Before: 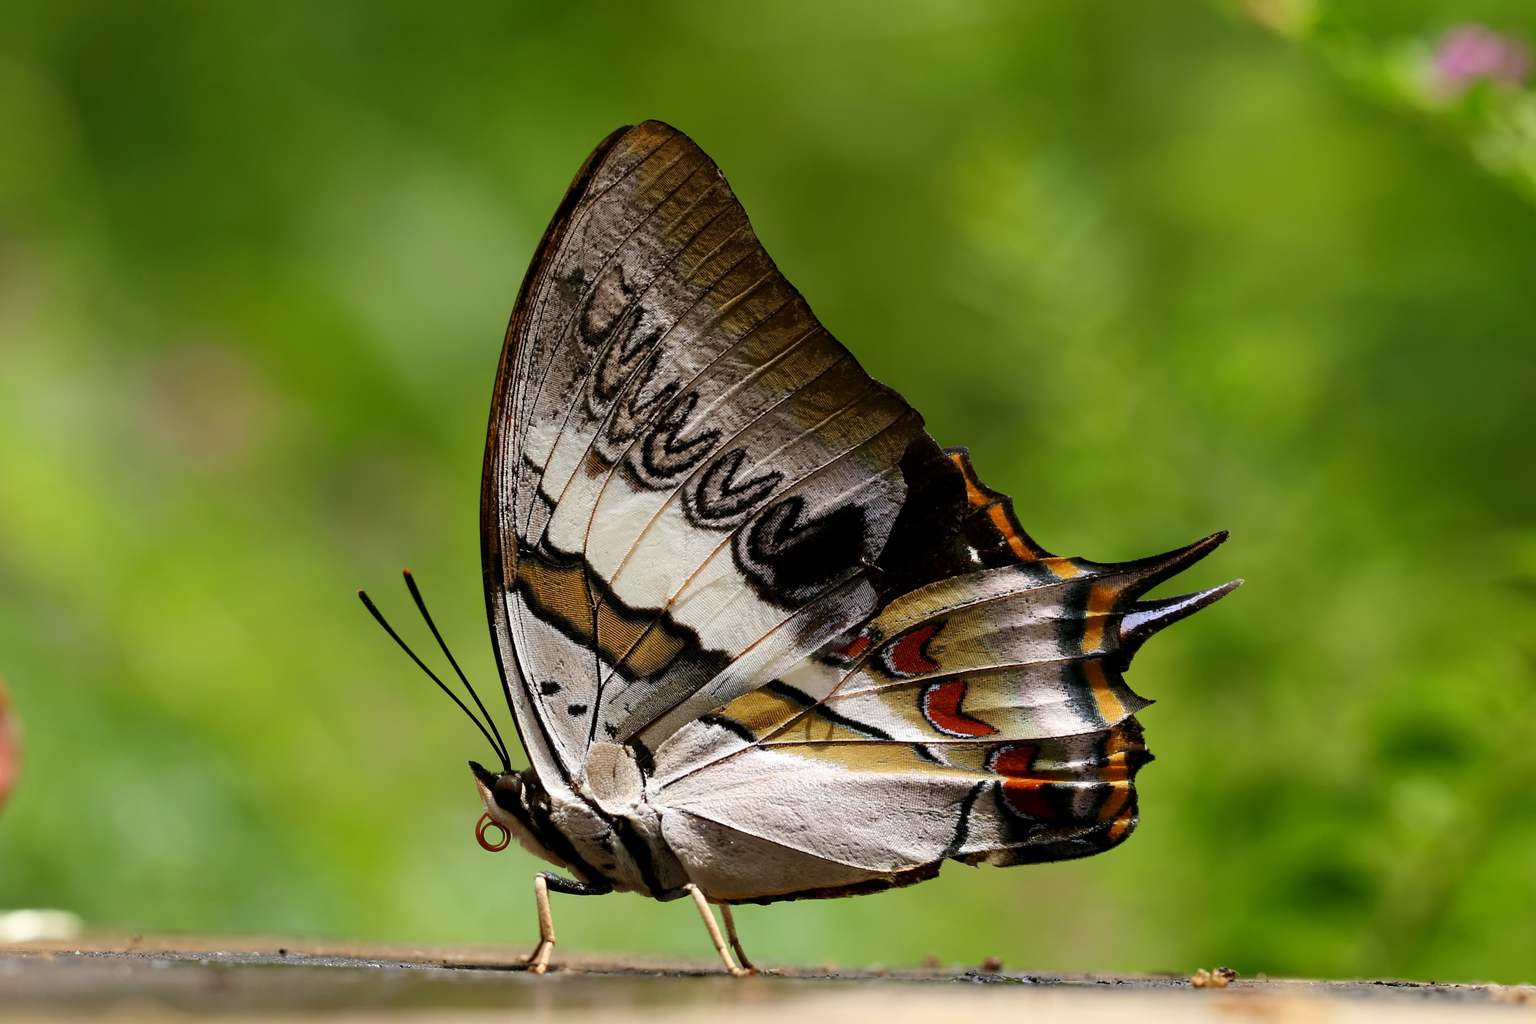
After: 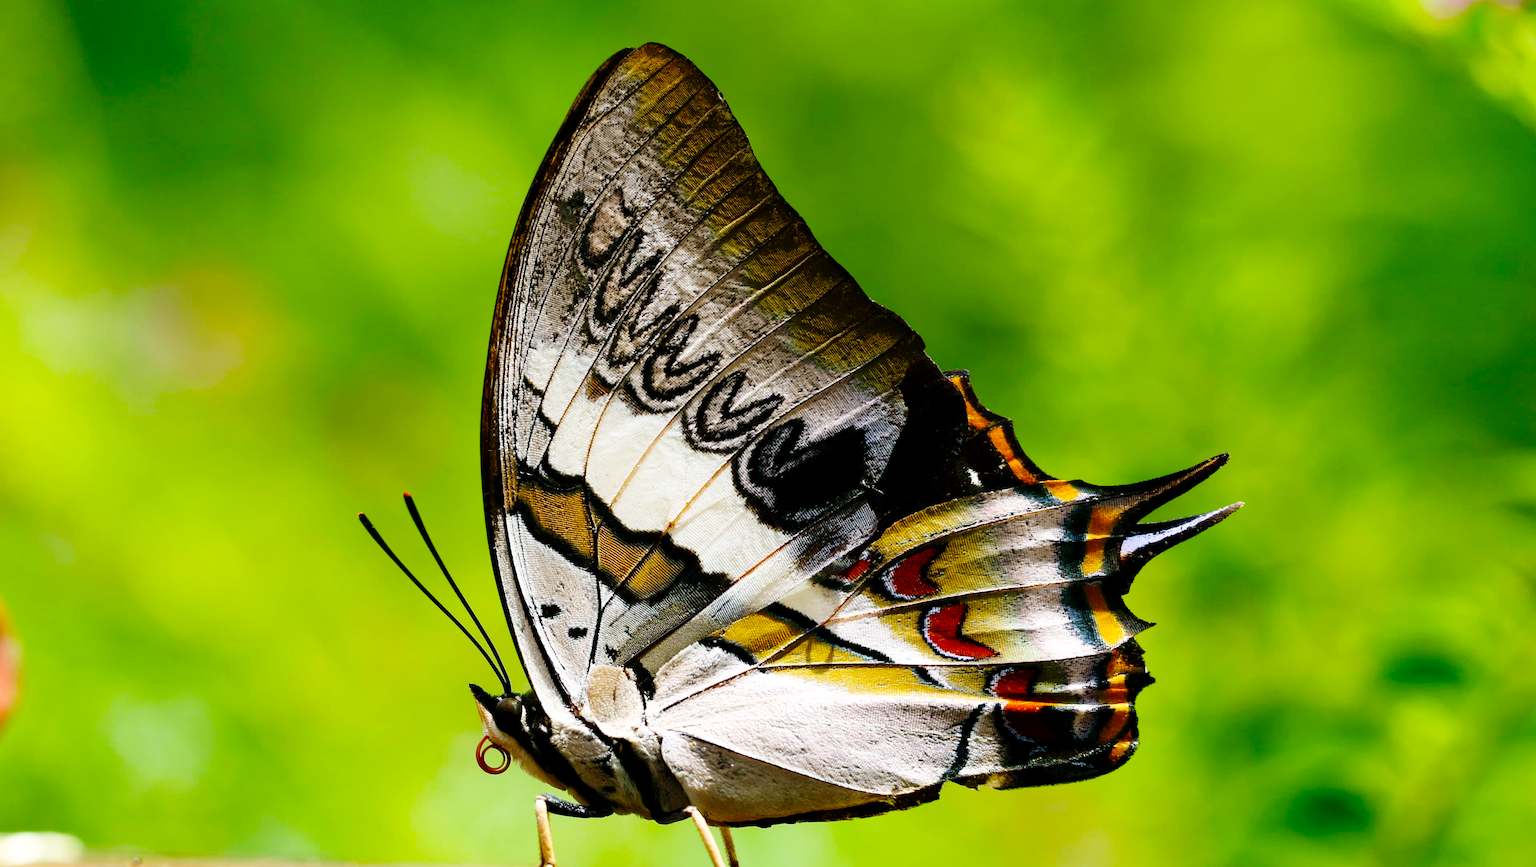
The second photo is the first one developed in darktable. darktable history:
crop: top 7.599%, bottom 7.664%
base curve: curves: ch0 [(0, 0) (0.008, 0.007) (0.022, 0.029) (0.048, 0.089) (0.092, 0.197) (0.191, 0.399) (0.275, 0.534) (0.357, 0.65) (0.477, 0.78) (0.542, 0.833) (0.799, 0.973) (1, 1)], preserve colors none
exposure: compensate highlight preservation false
color balance rgb: power › luminance -7.551%, power › chroma 1.108%, power › hue 217.1°, highlights gain › chroma 0.171%, highlights gain › hue 329.7°, linear chroma grading › global chroma 25.43%, perceptual saturation grading › global saturation 14.704%, global vibrance 5.37%
